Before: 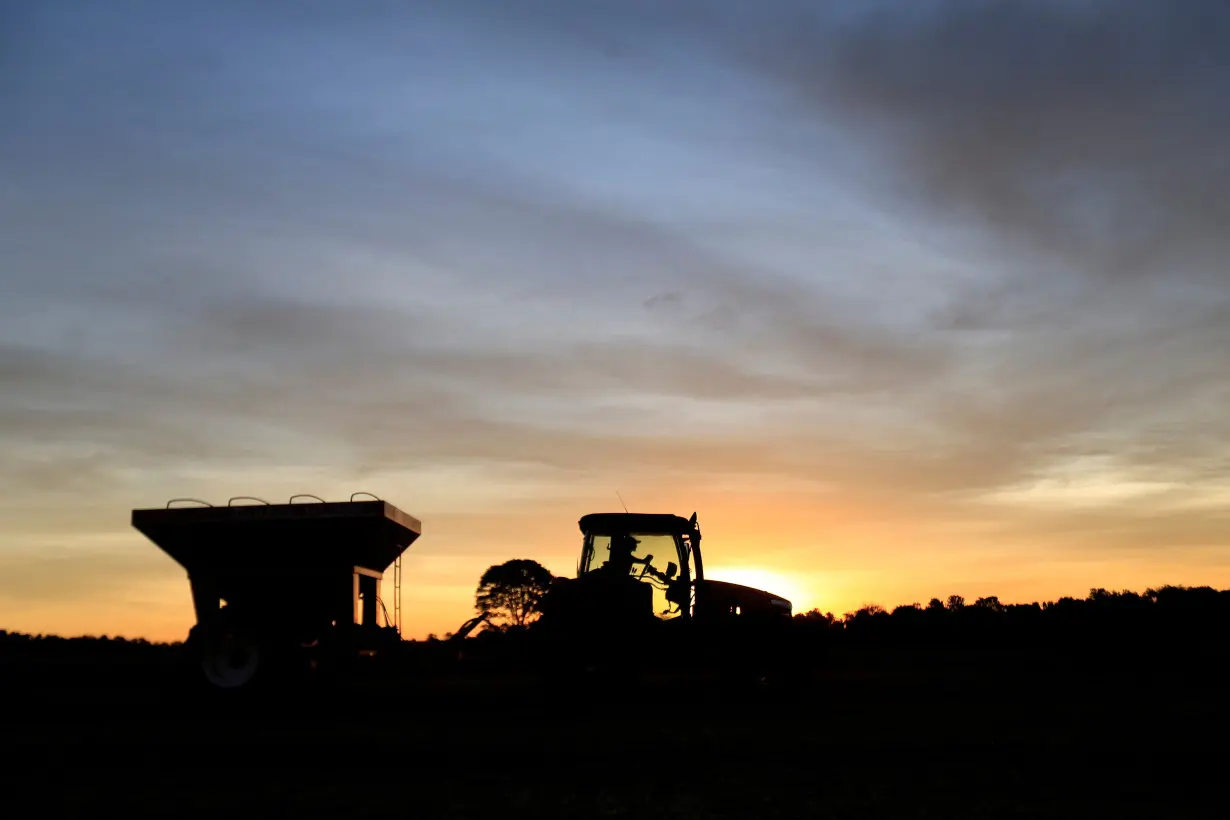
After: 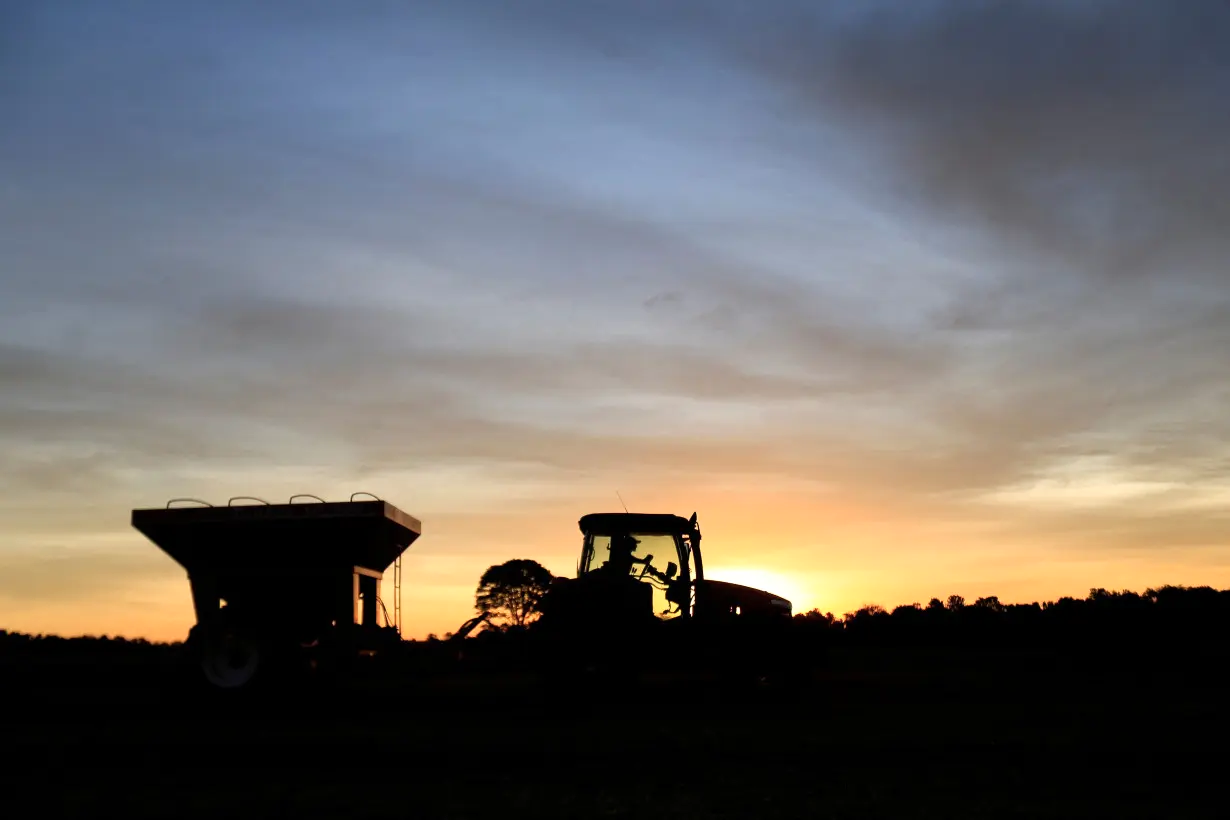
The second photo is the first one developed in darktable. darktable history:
shadows and highlights: shadows -1.42, highlights 41.37, highlights color adjustment 41.57%
